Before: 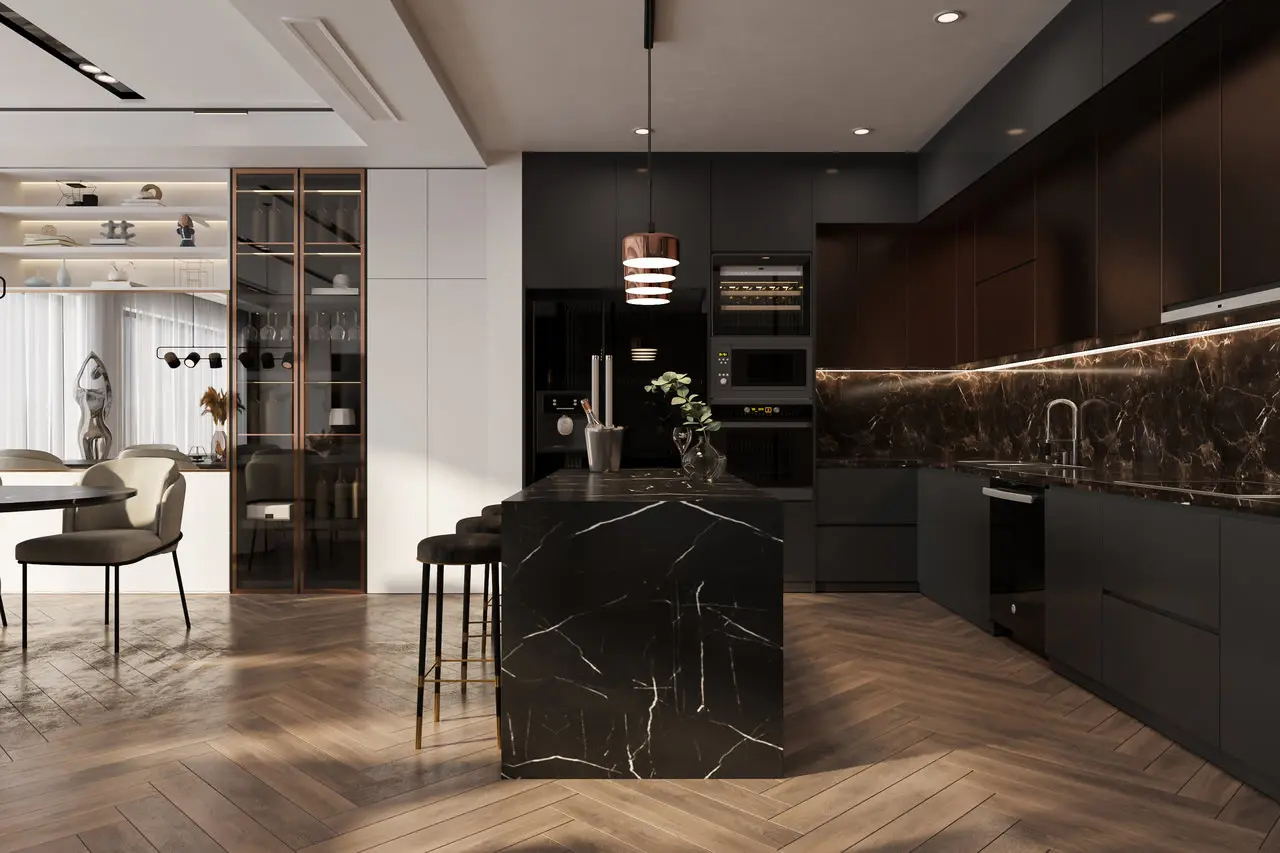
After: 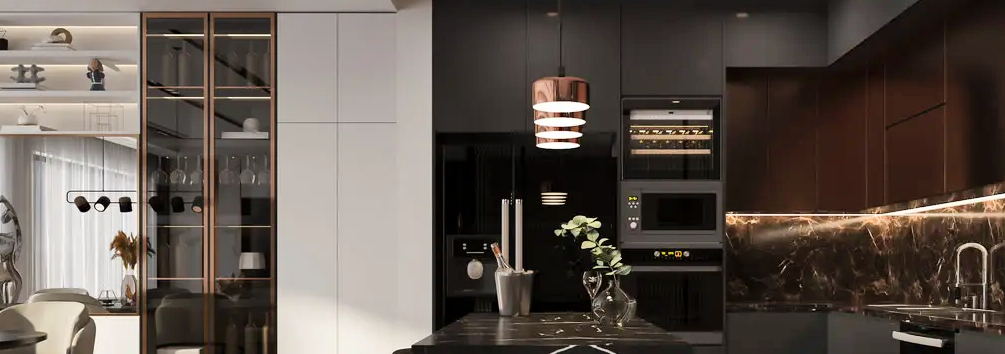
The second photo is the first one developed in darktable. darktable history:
color balance rgb: global vibrance 6.81%, saturation formula JzAzBz (2021)
shadows and highlights: soften with gaussian
crop: left 7.036%, top 18.398%, right 14.379%, bottom 40.043%
